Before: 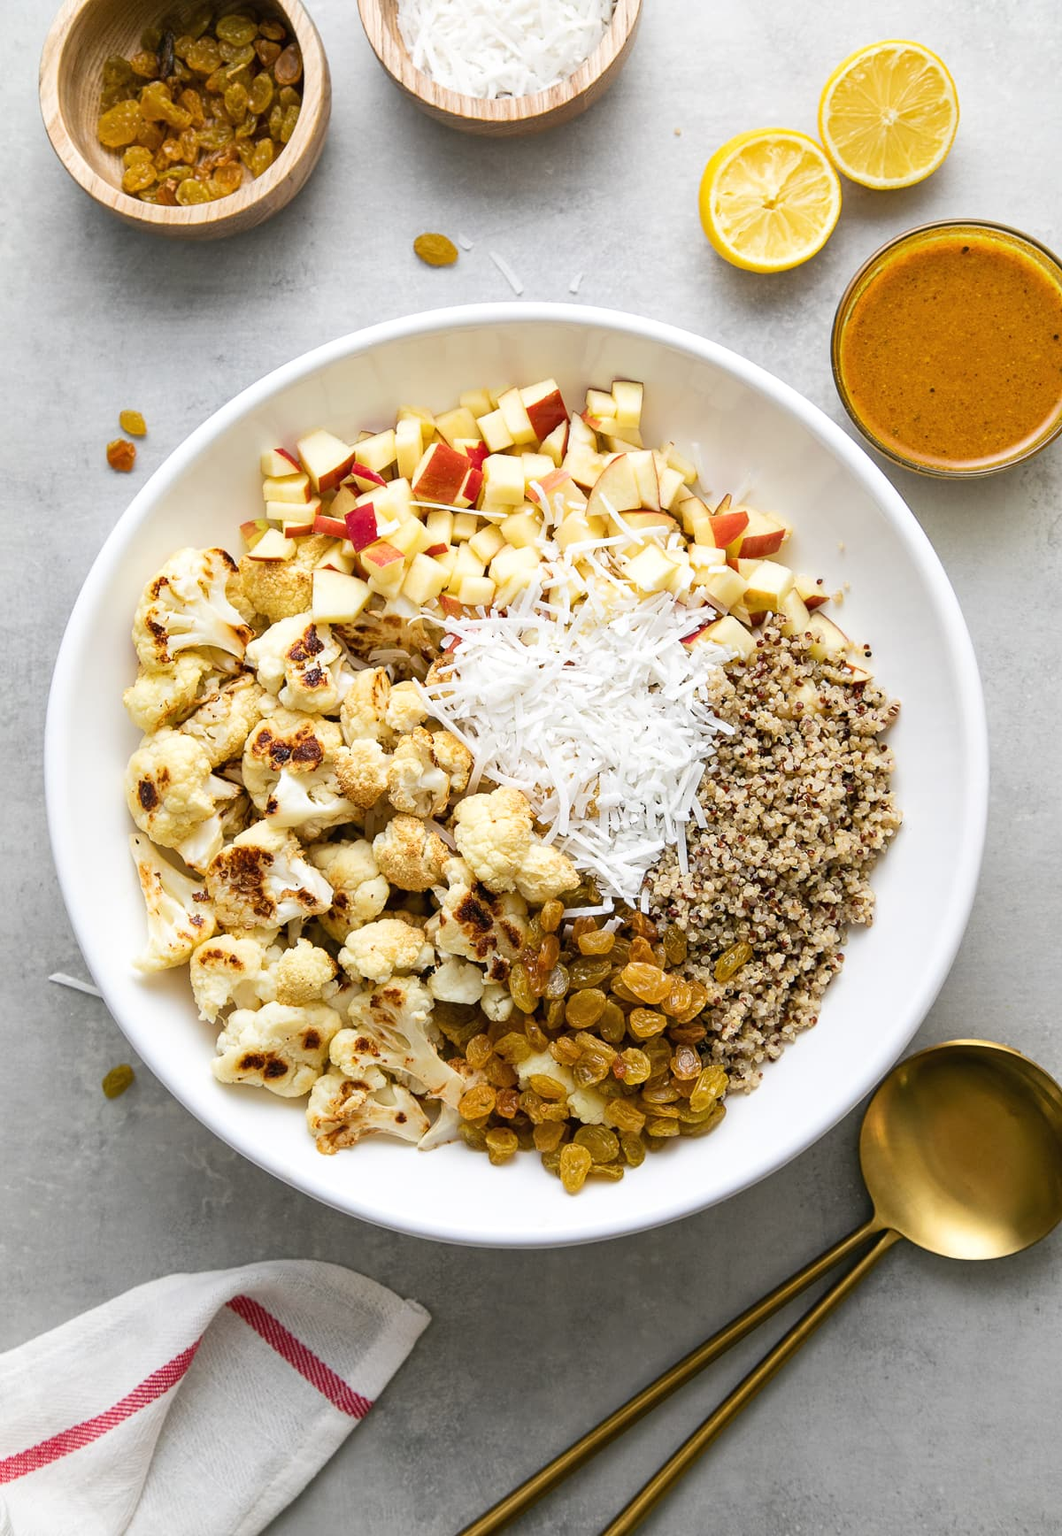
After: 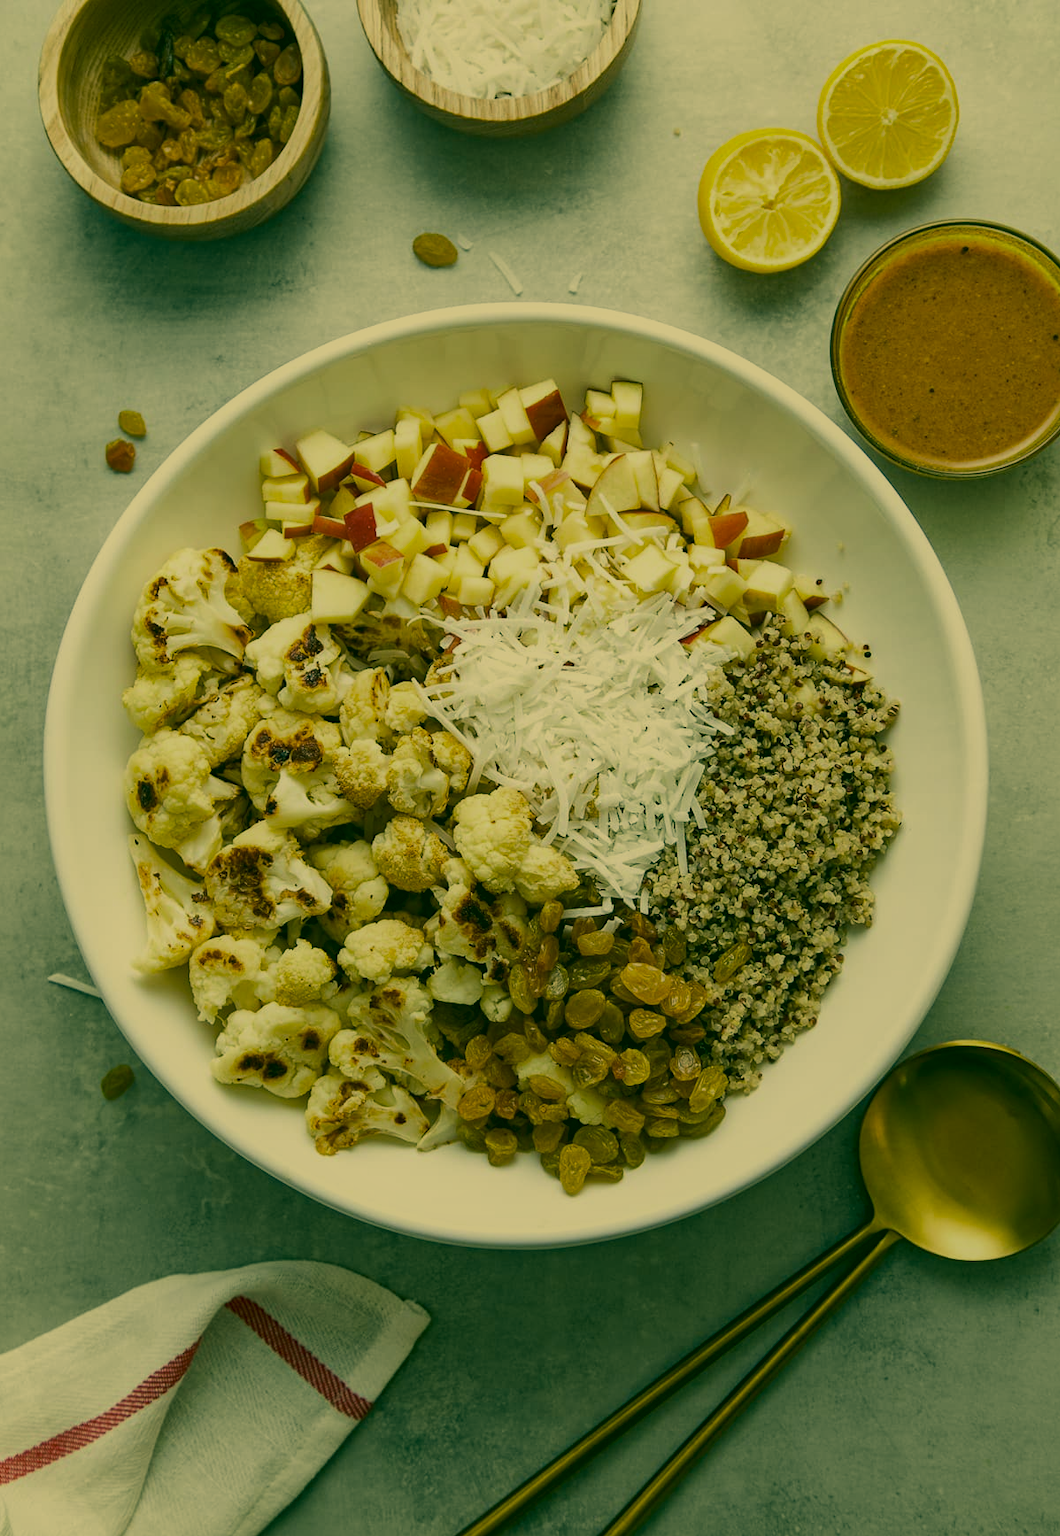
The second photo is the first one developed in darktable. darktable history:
crop: left 0.101%
exposure: black level correction 0, exposure -0.689 EV, compensate highlight preservation false
color correction: highlights a* 5.67, highlights b* 33.44, shadows a* -25.87, shadows b* 3.82
velvia: on, module defaults
tone equalizer: -8 EV 0.246 EV, -7 EV 0.408 EV, -6 EV 0.429 EV, -5 EV 0.274 EV, -3 EV -0.267 EV, -2 EV -0.445 EV, -1 EV -0.429 EV, +0 EV -0.244 EV
local contrast: mode bilateral grid, contrast 19, coarseness 49, detail 120%, midtone range 0.2
haze removal: strength 0.291, distance 0.244, adaptive false
